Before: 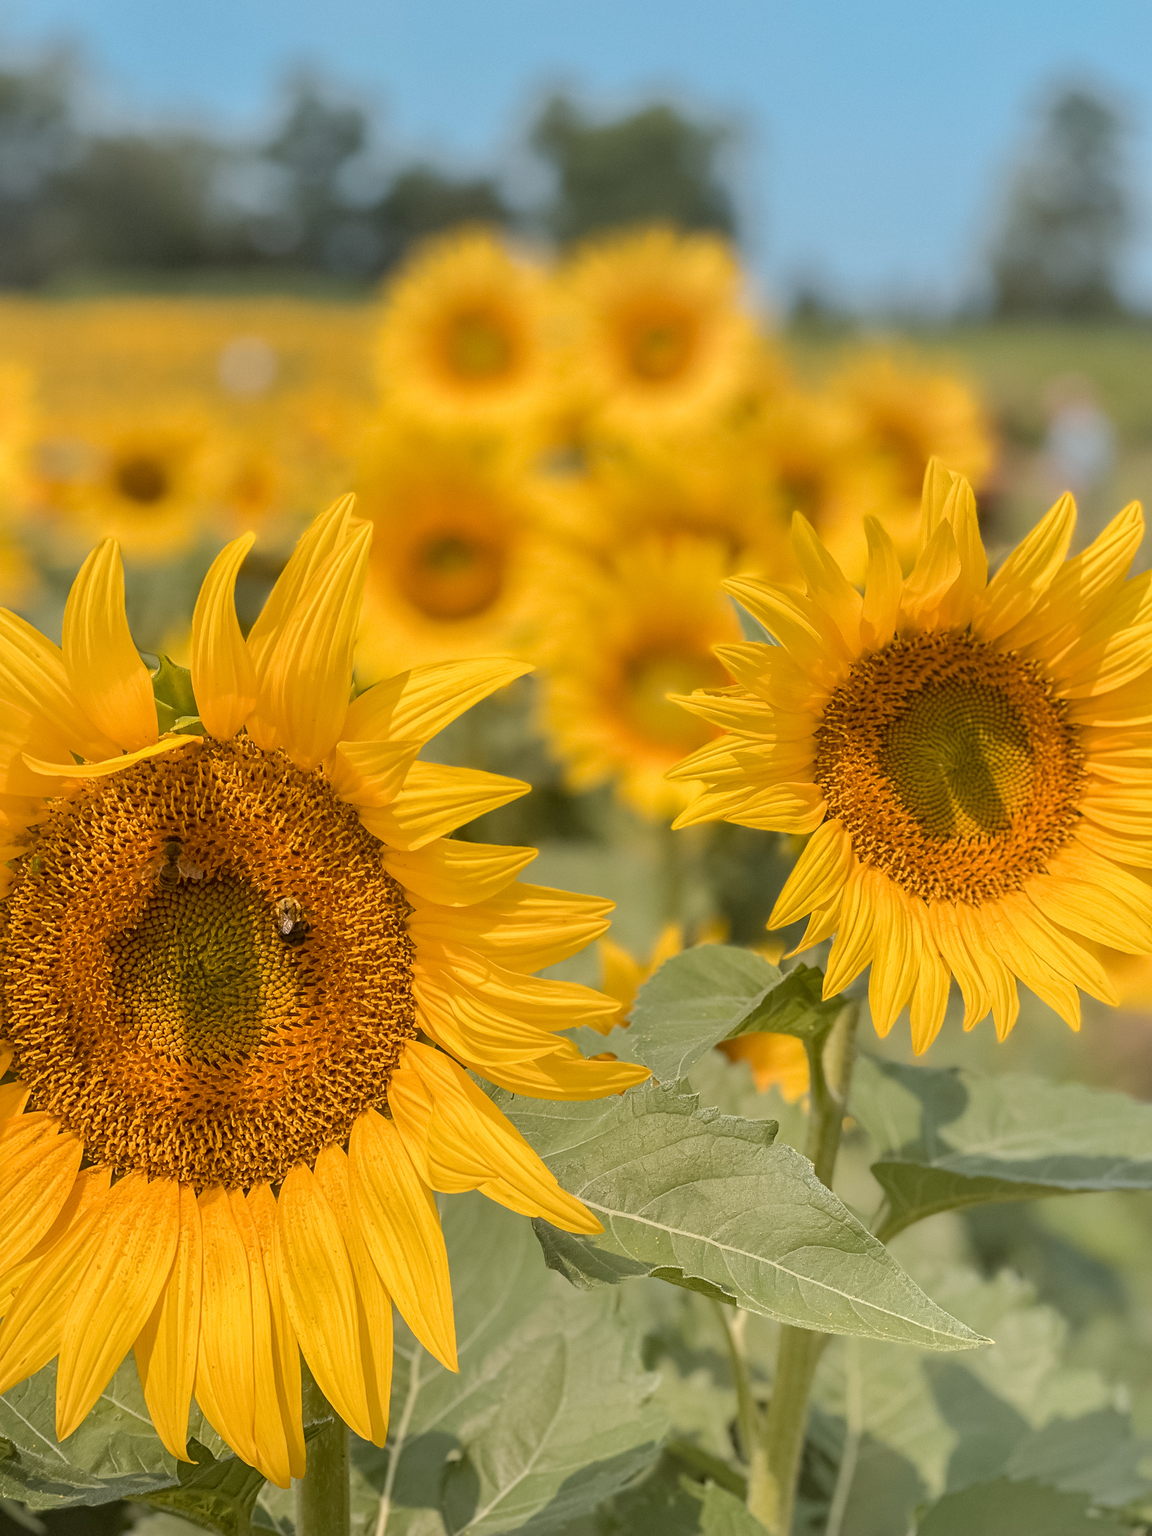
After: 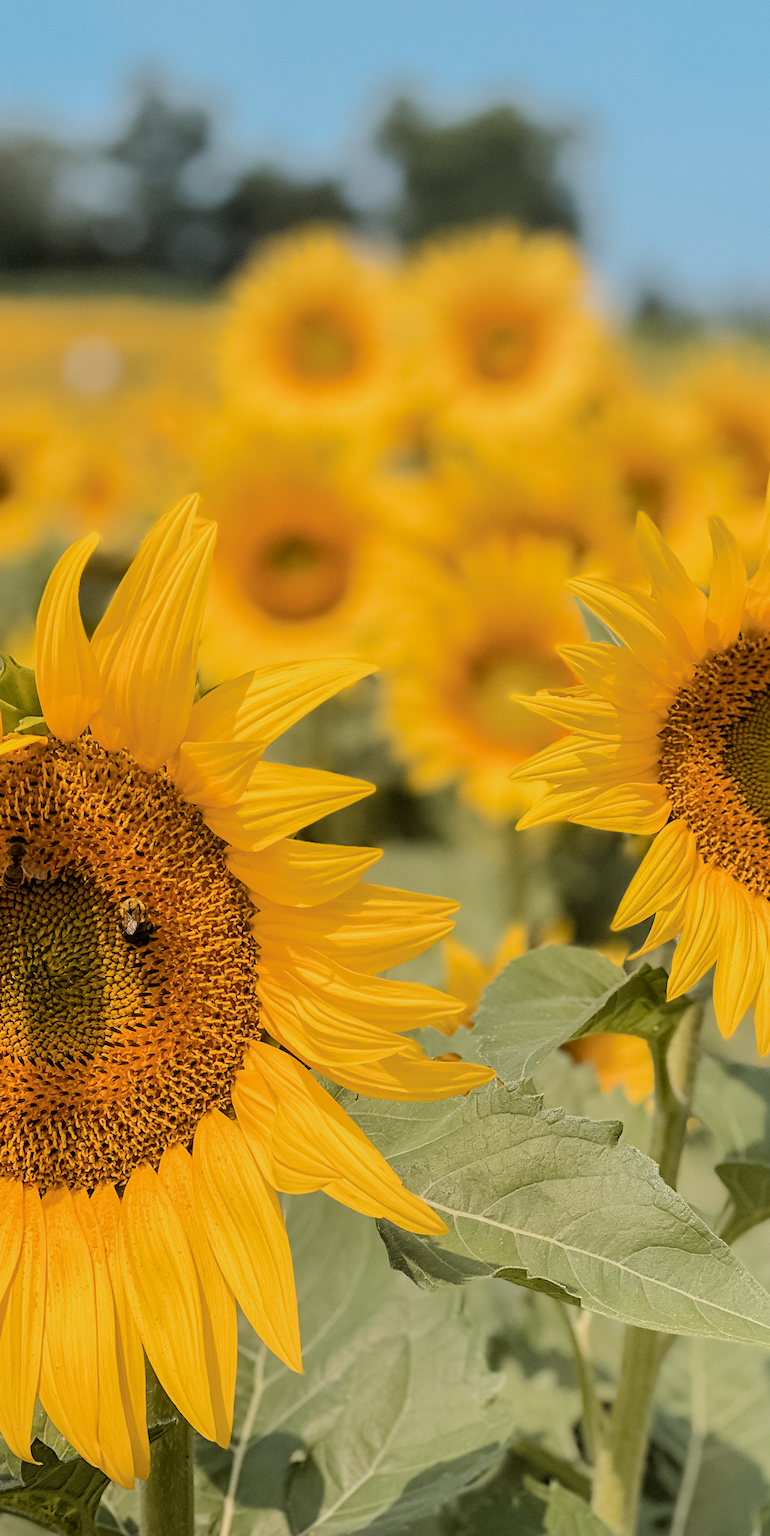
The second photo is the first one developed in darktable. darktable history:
crop and rotate: left 13.557%, right 19.579%
filmic rgb: black relative exposure -7.5 EV, white relative exposure 5 EV, threshold 5.98 EV, hardness 3.34, contrast 1.3, color science v6 (2022), enable highlight reconstruction true
